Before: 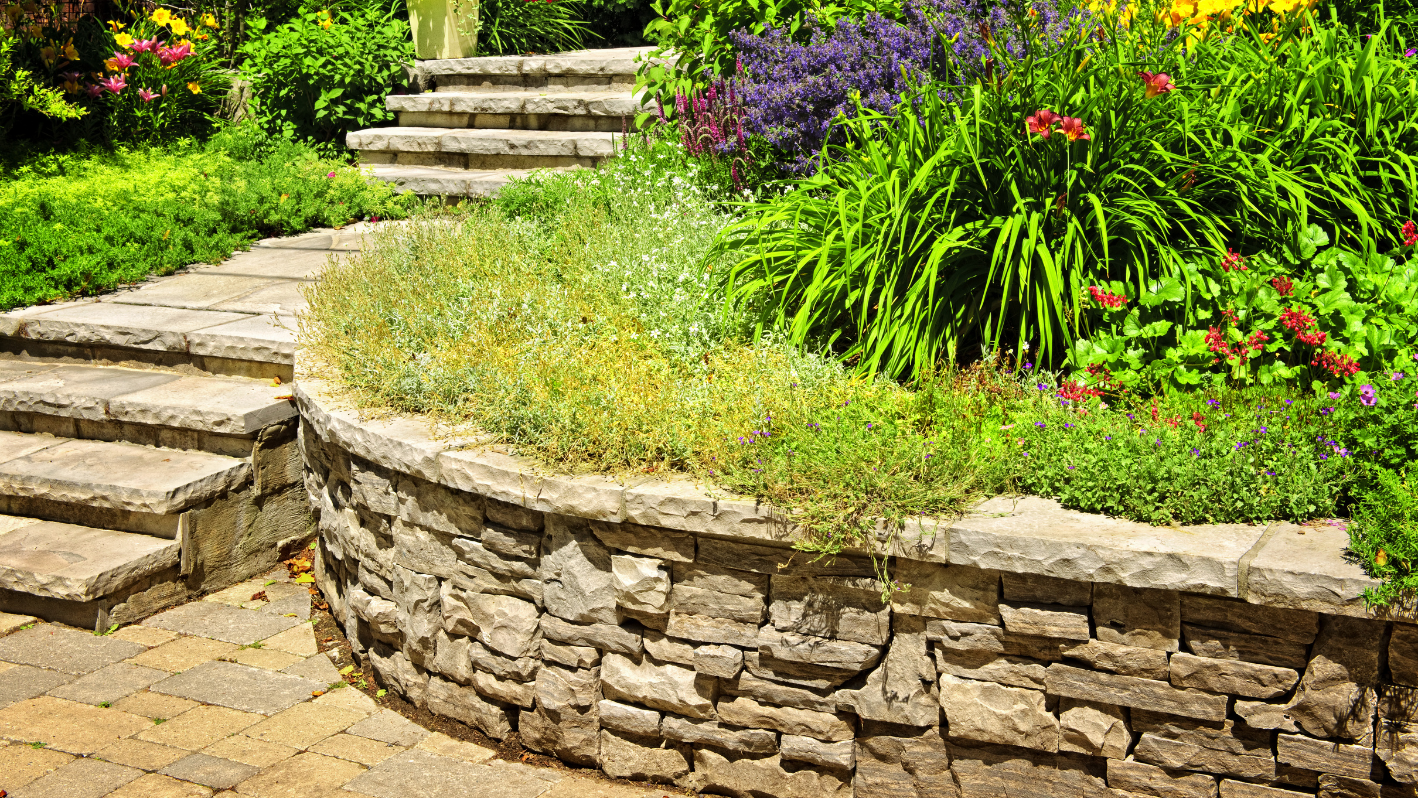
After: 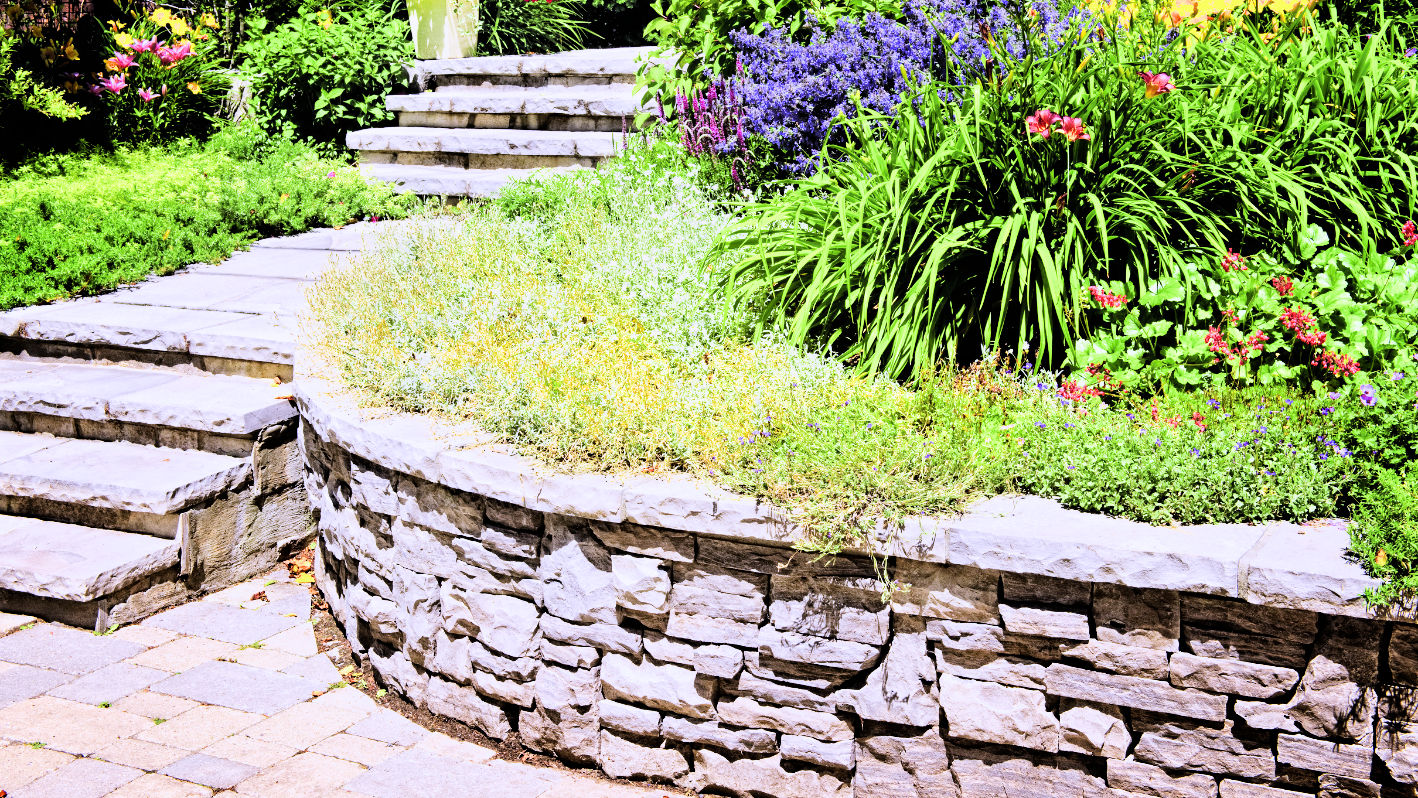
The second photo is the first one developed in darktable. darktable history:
exposure: exposure 1 EV, compensate highlight preservation false
white balance: red 0.98, blue 1.61
filmic rgb: black relative exposure -5 EV, hardness 2.88, contrast 1.4, highlights saturation mix -30%
